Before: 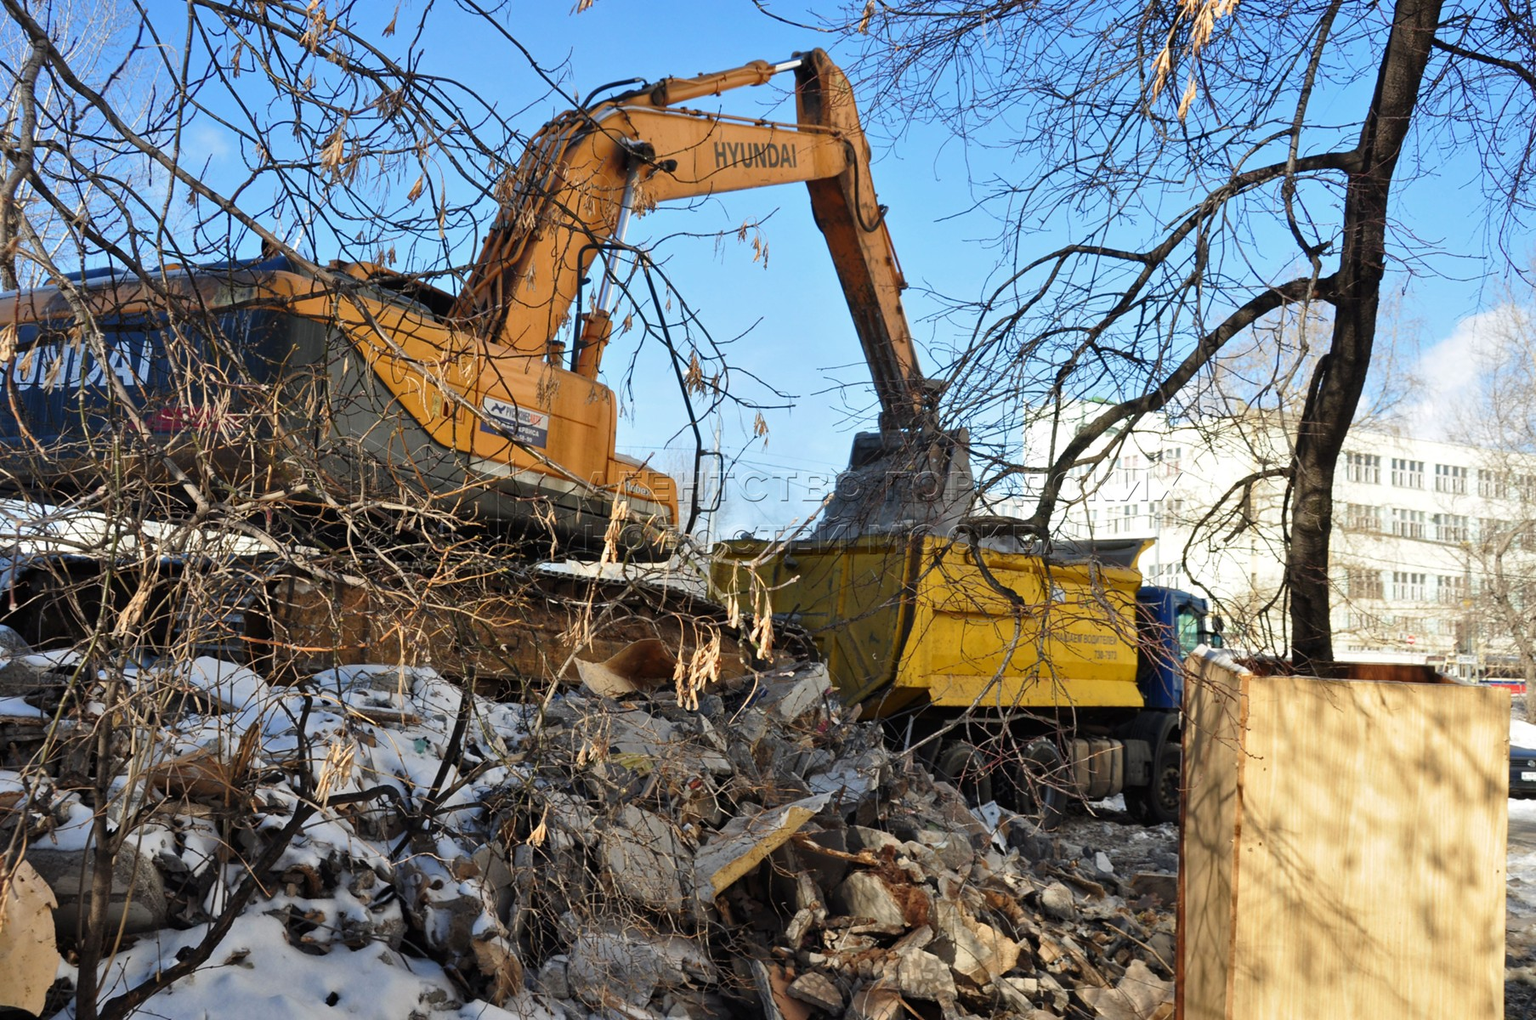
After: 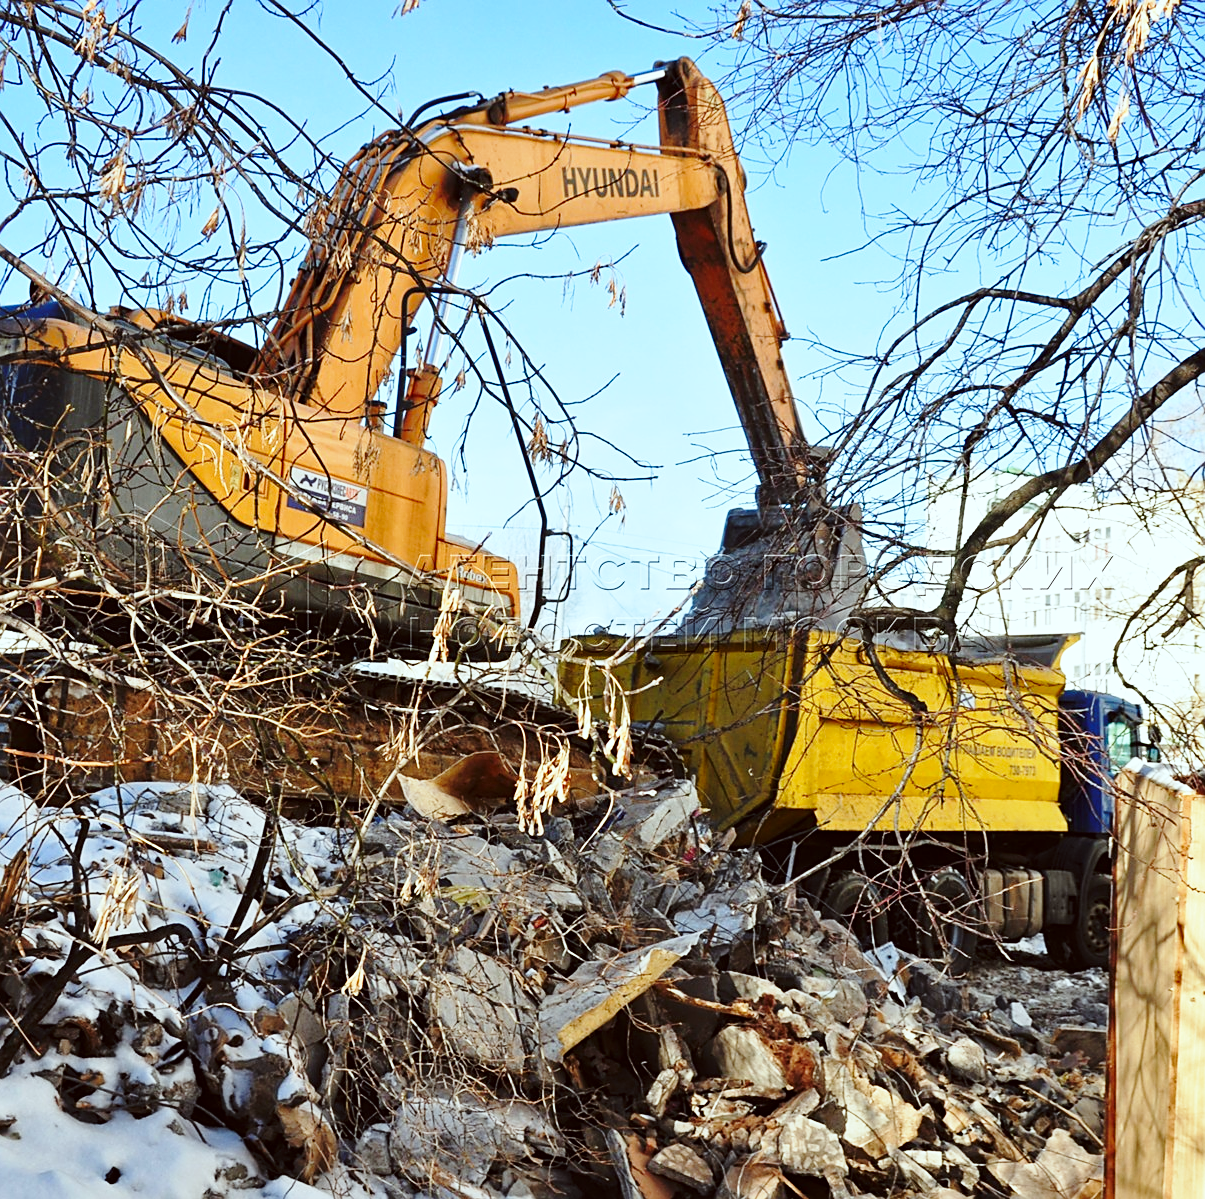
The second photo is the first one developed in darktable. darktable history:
base curve: curves: ch0 [(0, 0) (0.028, 0.03) (0.121, 0.232) (0.46, 0.748) (0.859, 0.968) (1, 1)], preserve colors none
crop: left 15.417%, right 17.894%
sharpen: on, module defaults
color correction: highlights a* -5.06, highlights b* -3.54, shadows a* 4.1, shadows b* 4.05
